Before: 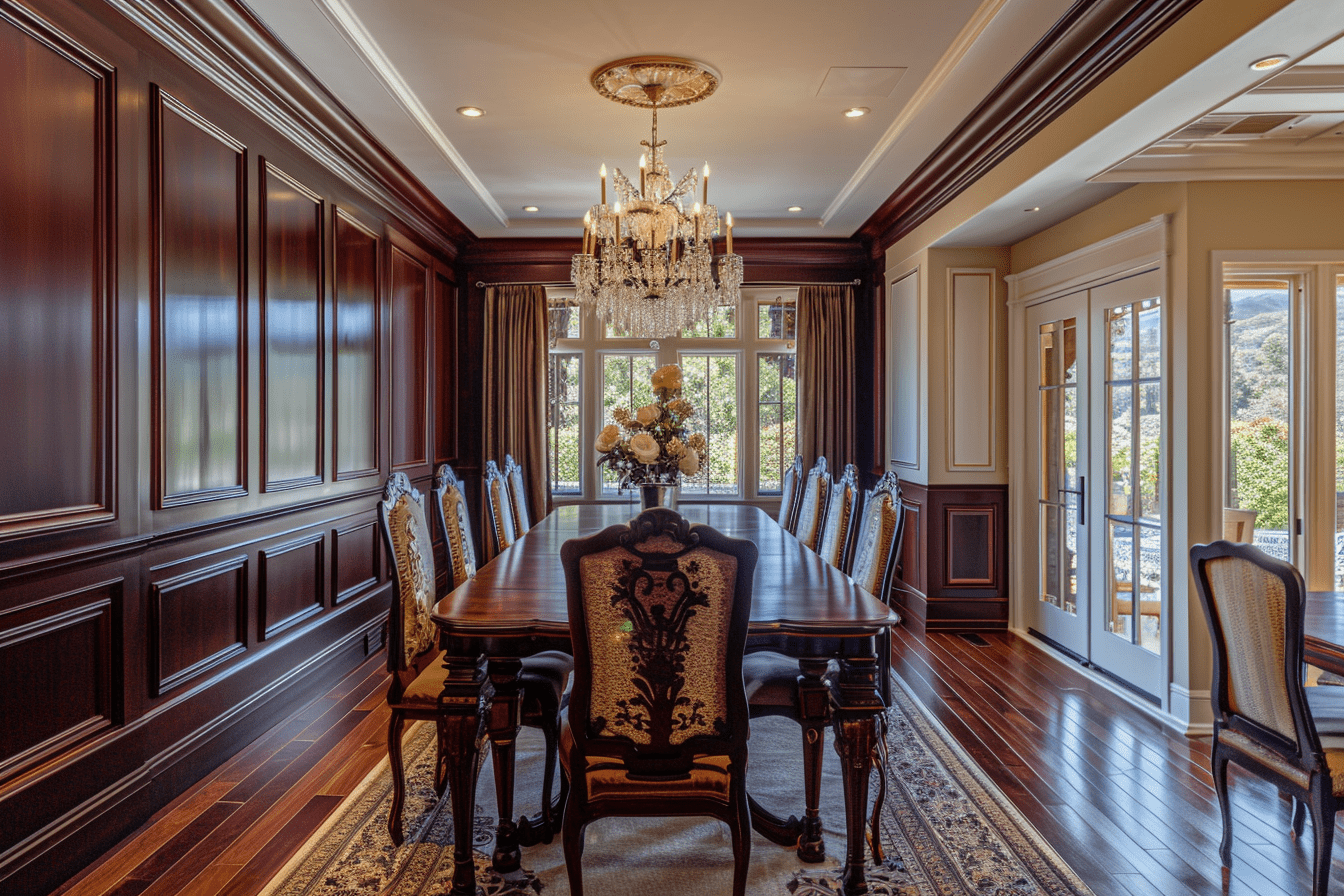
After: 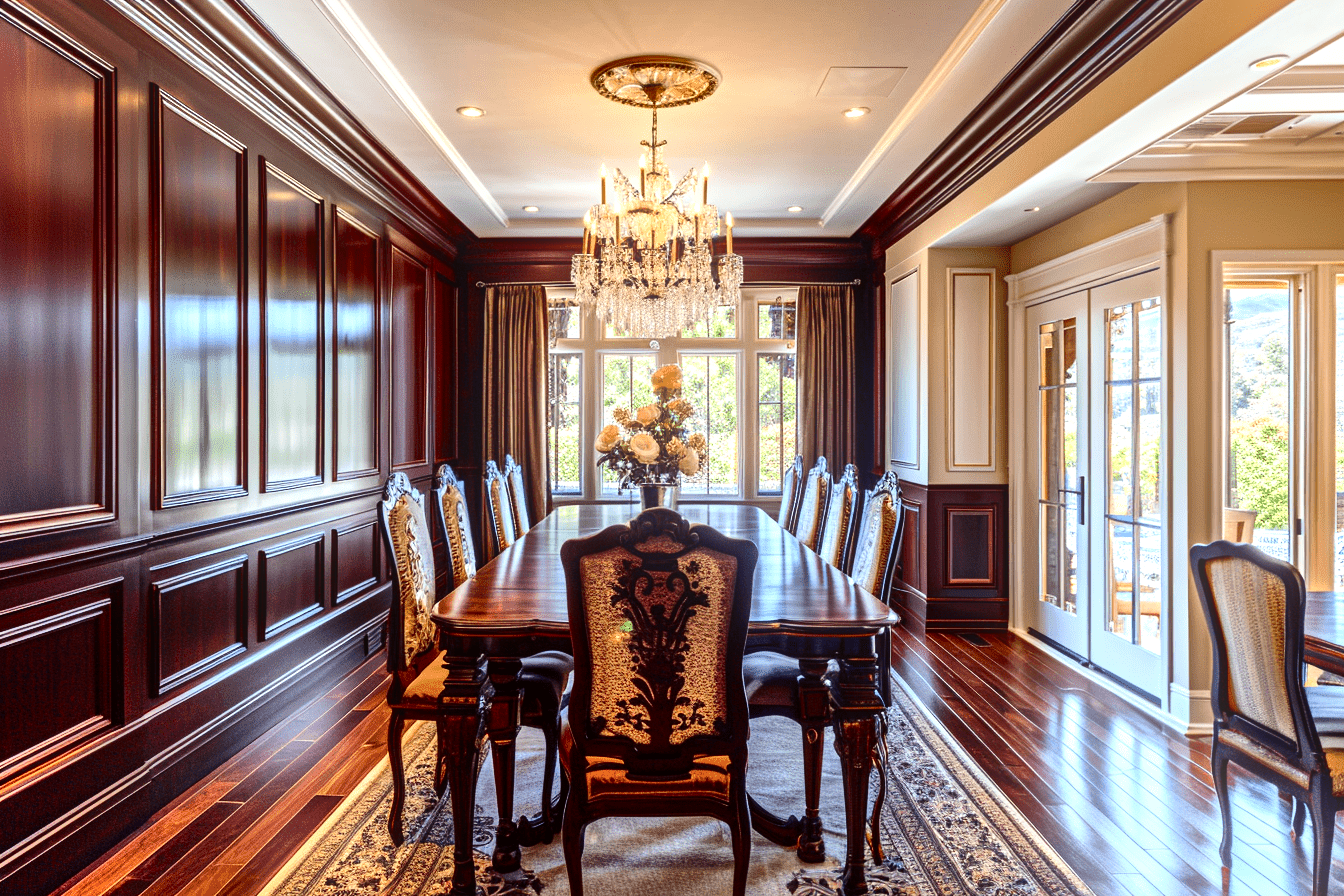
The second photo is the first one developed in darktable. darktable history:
exposure: exposure 1 EV, compensate highlight preservation false
bloom: size 13.65%, threshold 98.39%, strength 4.82%
contrast brightness saturation: contrast 0.2, brightness -0.11, saturation 0.1
shadows and highlights: shadows 60, soften with gaussian
